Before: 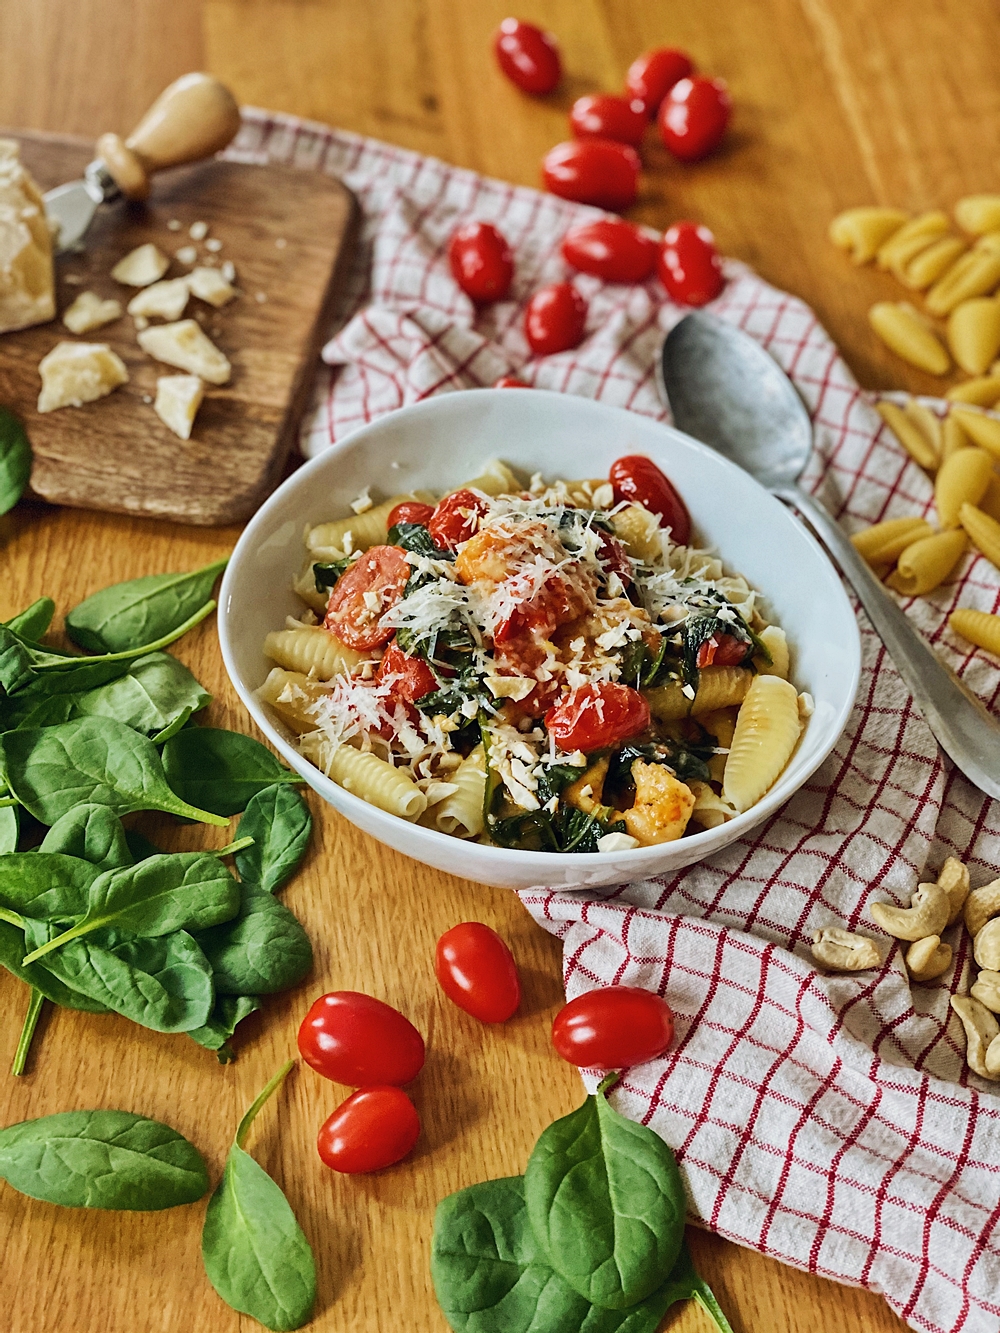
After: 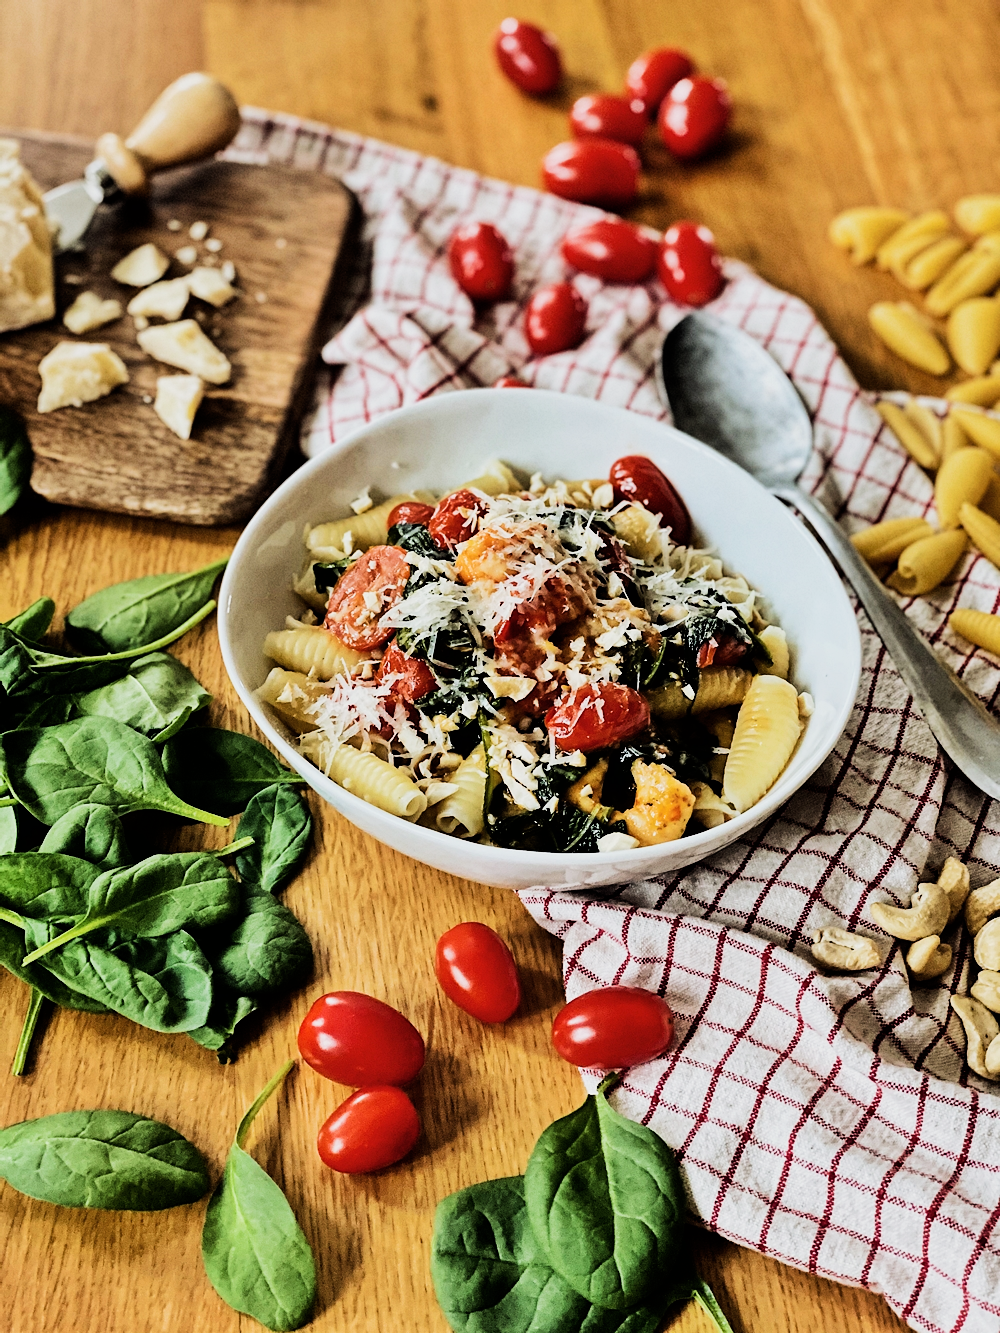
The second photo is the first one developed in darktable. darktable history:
filmic rgb: black relative exposure -5 EV, hardness 2.88, contrast 1.4, highlights saturation mix -30%
tone equalizer: -8 EV -0.417 EV, -7 EV -0.389 EV, -6 EV -0.333 EV, -5 EV -0.222 EV, -3 EV 0.222 EV, -2 EV 0.333 EV, -1 EV 0.389 EV, +0 EV 0.417 EV, edges refinement/feathering 500, mask exposure compensation -1.57 EV, preserve details no
